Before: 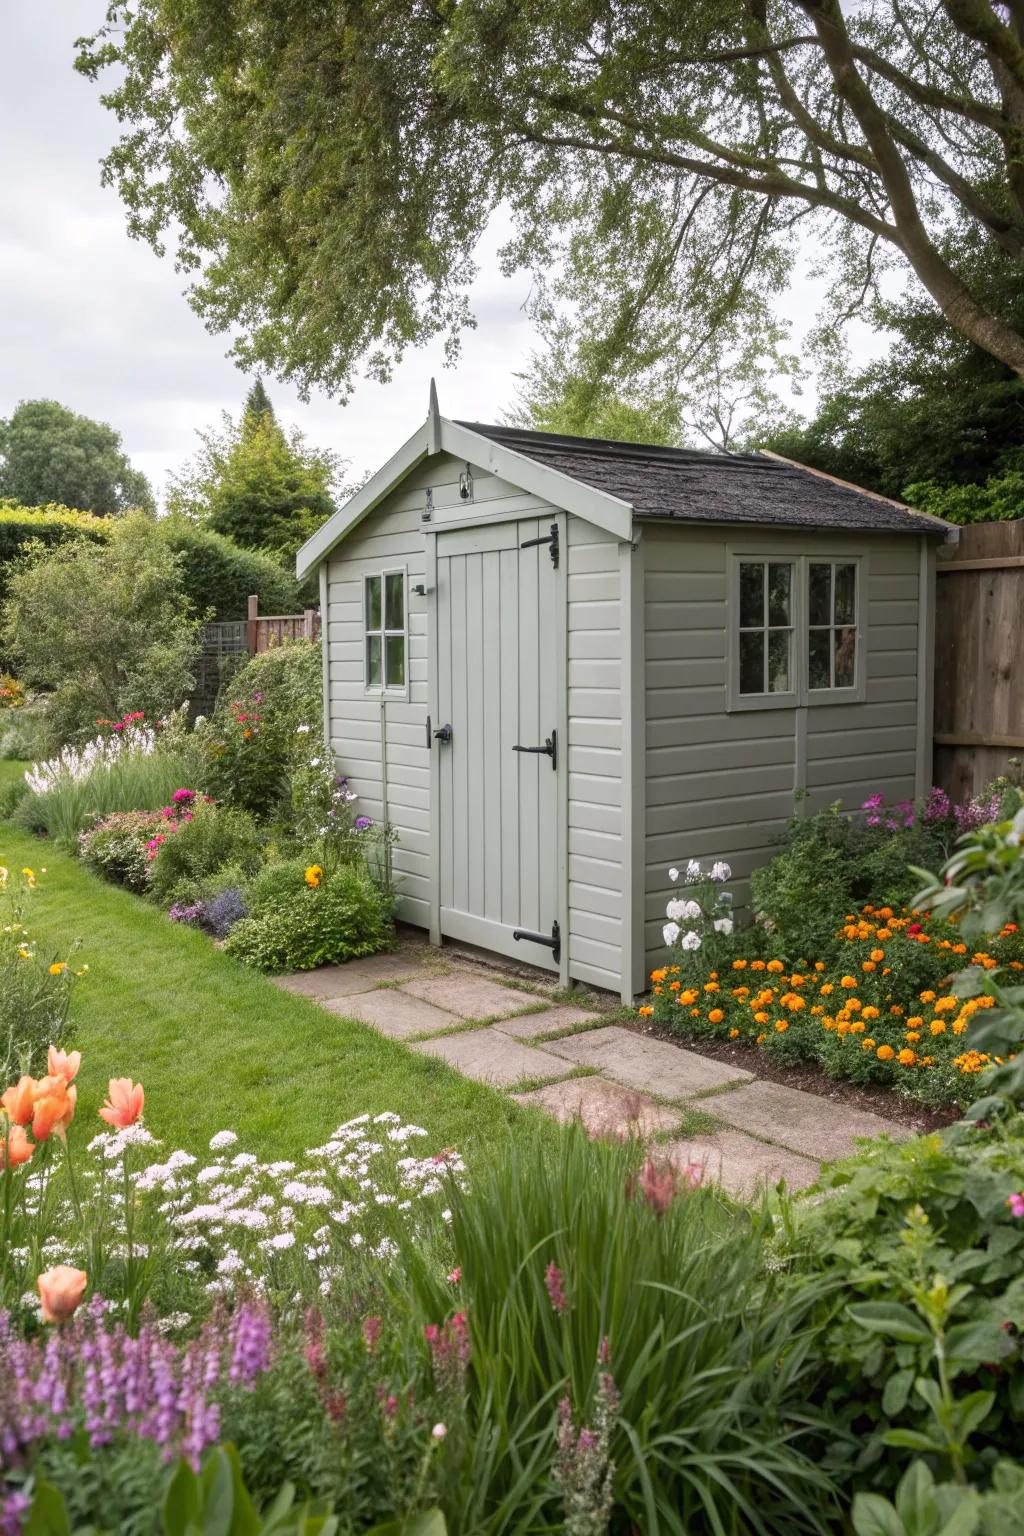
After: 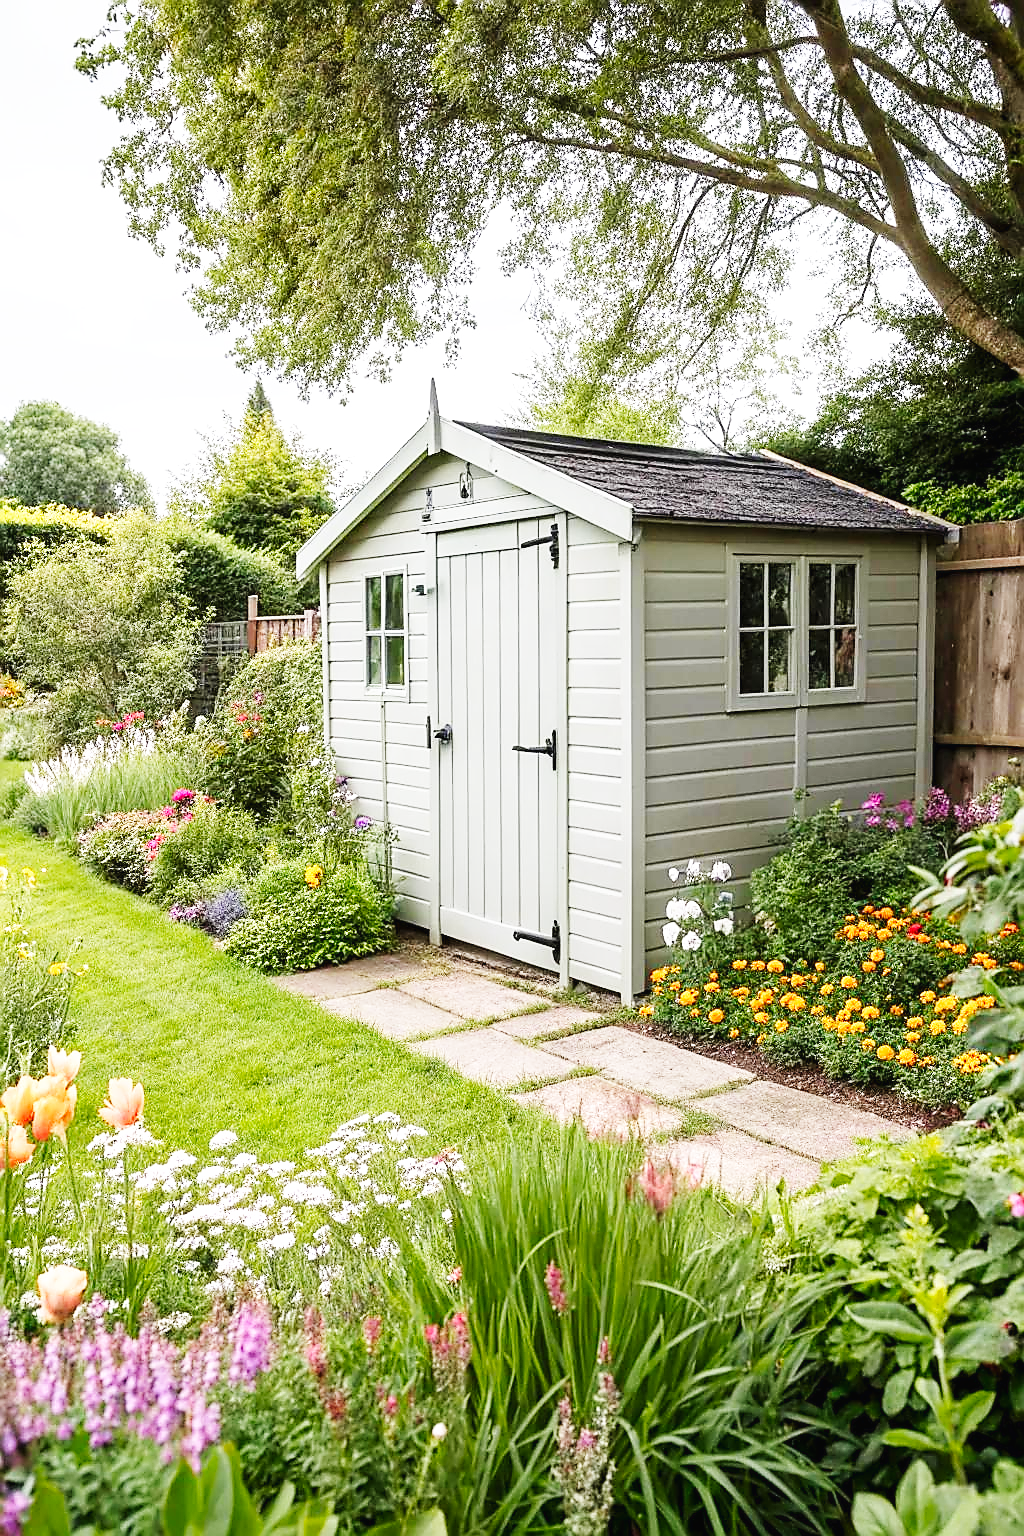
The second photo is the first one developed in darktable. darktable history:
base curve: curves: ch0 [(0, 0.003) (0.001, 0.002) (0.006, 0.004) (0.02, 0.022) (0.048, 0.086) (0.094, 0.234) (0.162, 0.431) (0.258, 0.629) (0.385, 0.8) (0.548, 0.918) (0.751, 0.988) (1, 1)], preserve colors none
sharpen: radius 1.398, amount 1.255, threshold 0.821
